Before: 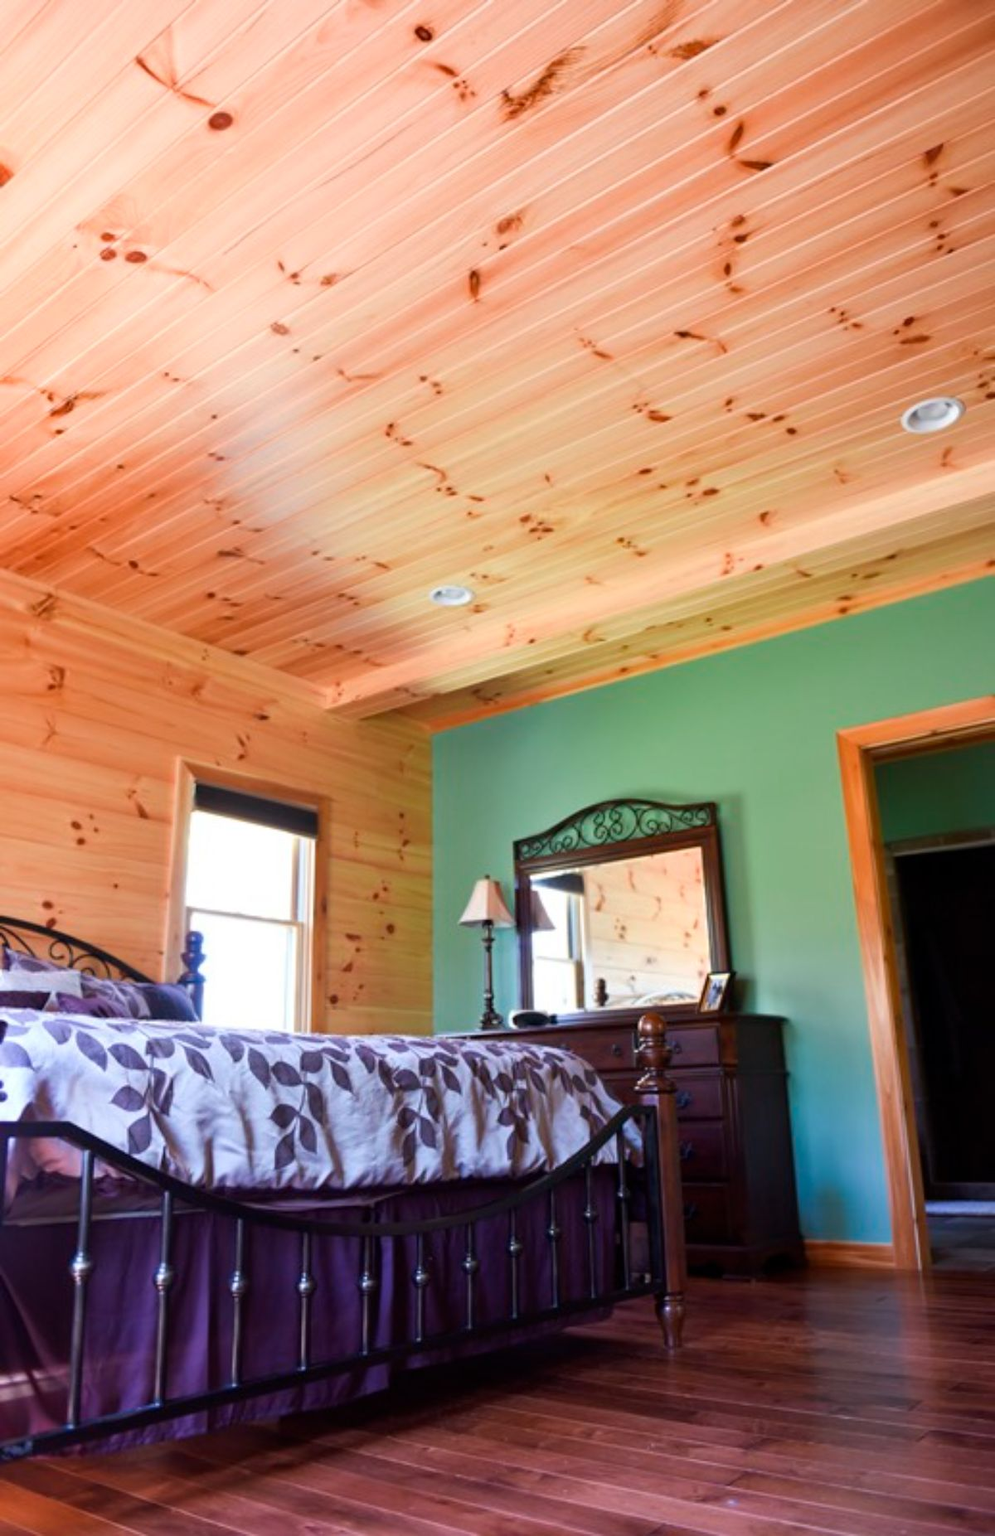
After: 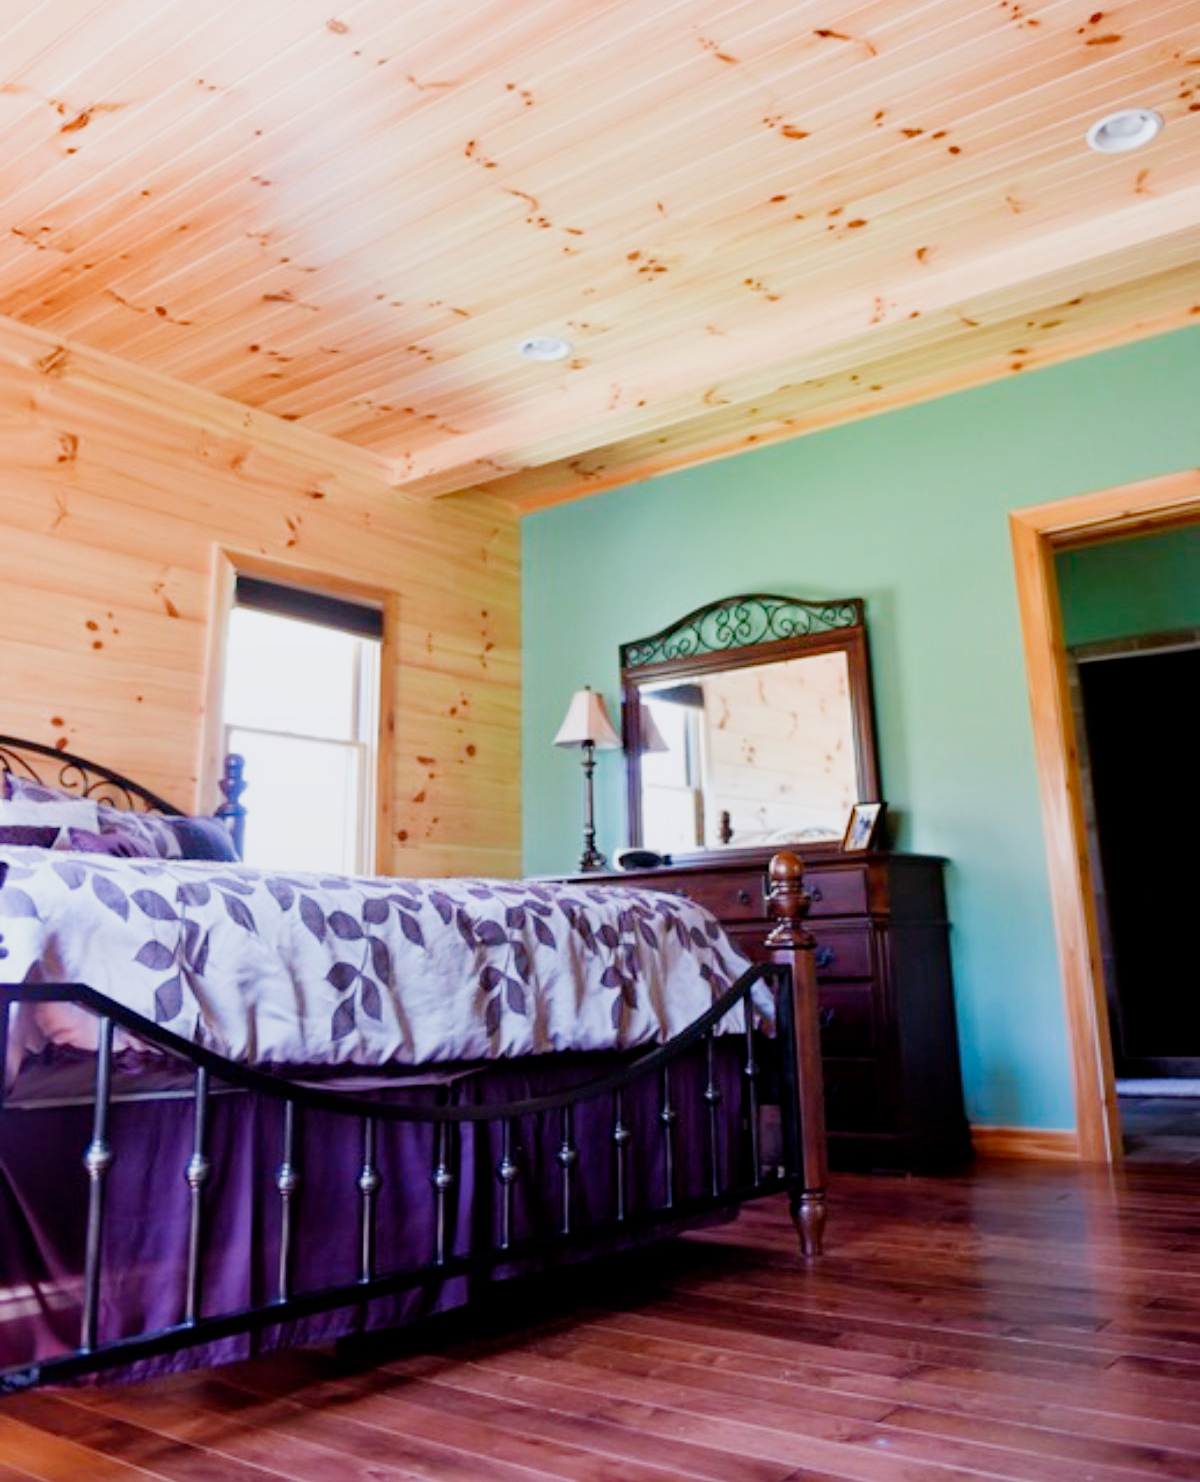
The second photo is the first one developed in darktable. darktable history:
crop and rotate: top 19.998%
graduated density: rotation -180°, offset 27.42
exposure: black level correction 0, exposure 1.75 EV, compensate exposure bias true, compensate highlight preservation false
filmic rgb: middle gray luminance 30%, black relative exposure -9 EV, white relative exposure 7 EV, threshold 6 EV, target black luminance 0%, hardness 2.94, latitude 2.04%, contrast 0.963, highlights saturation mix 5%, shadows ↔ highlights balance 12.16%, add noise in highlights 0, preserve chrominance no, color science v3 (2019), use custom middle-gray values true, iterations of high-quality reconstruction 0, contrast in highlights soft, enable highlight reconstruction true
color calibration: illuminant as shot in camera, x 0.358, y 0.373, temperature 4628.91 K
